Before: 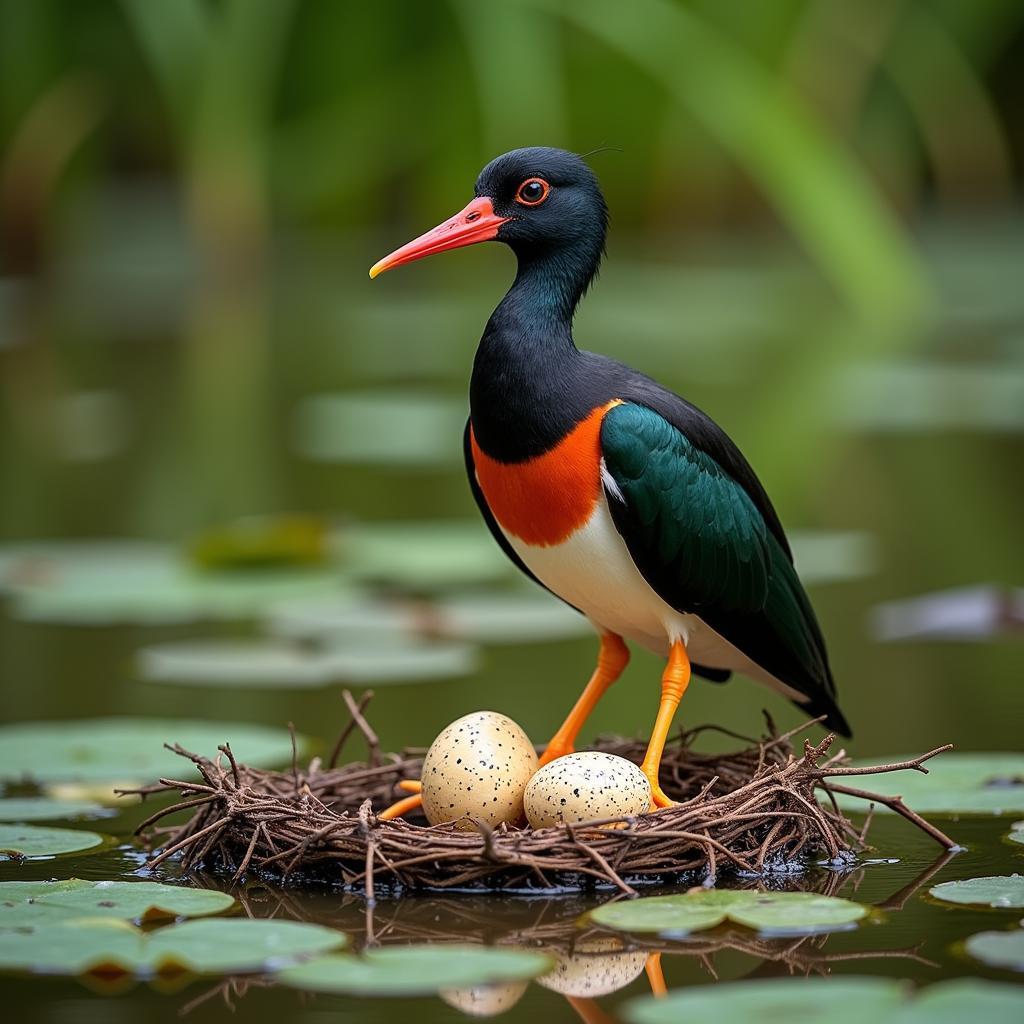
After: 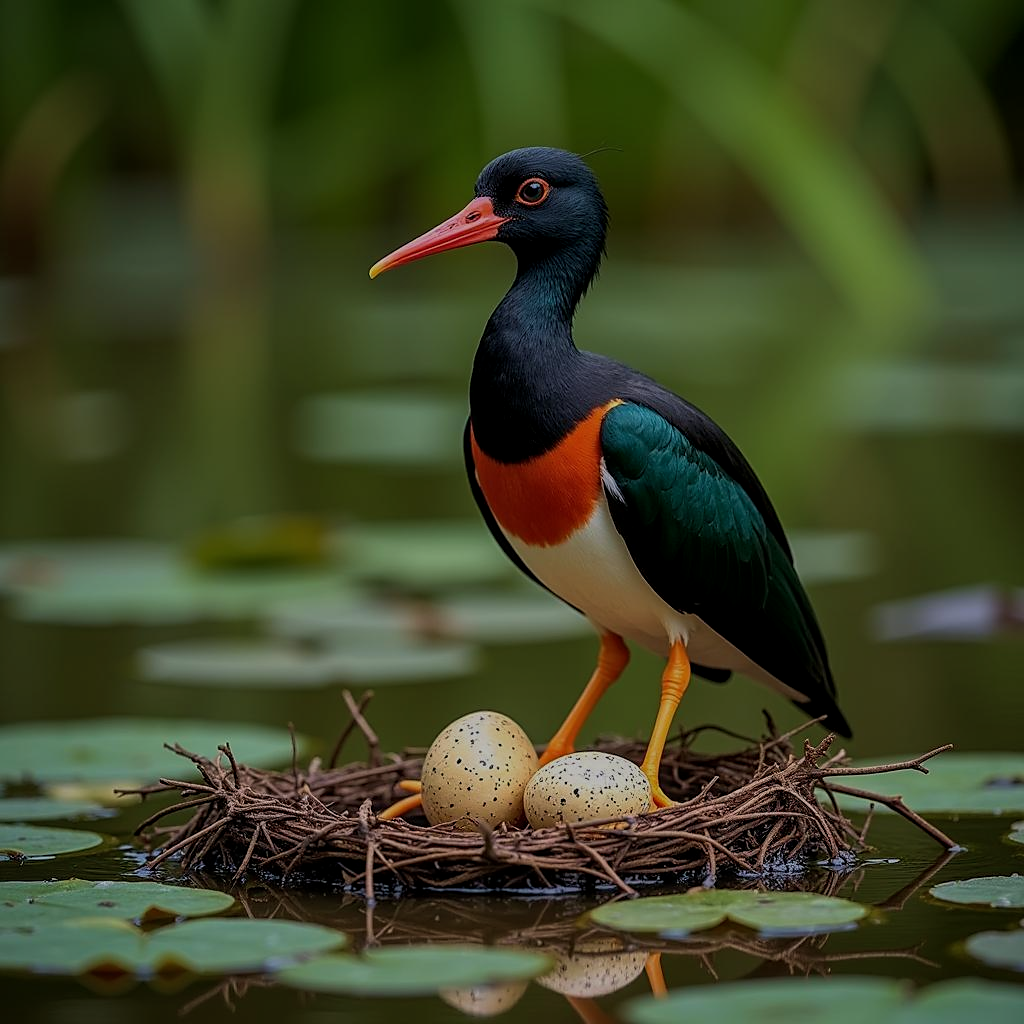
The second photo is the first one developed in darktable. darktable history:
velvia: on, module defaults
exposure: exposure -1 EV, compensate highlight preservation false
local contrast: detail 115%
sharpen: radius 1.864, amount 0.398, threshold 1.271
